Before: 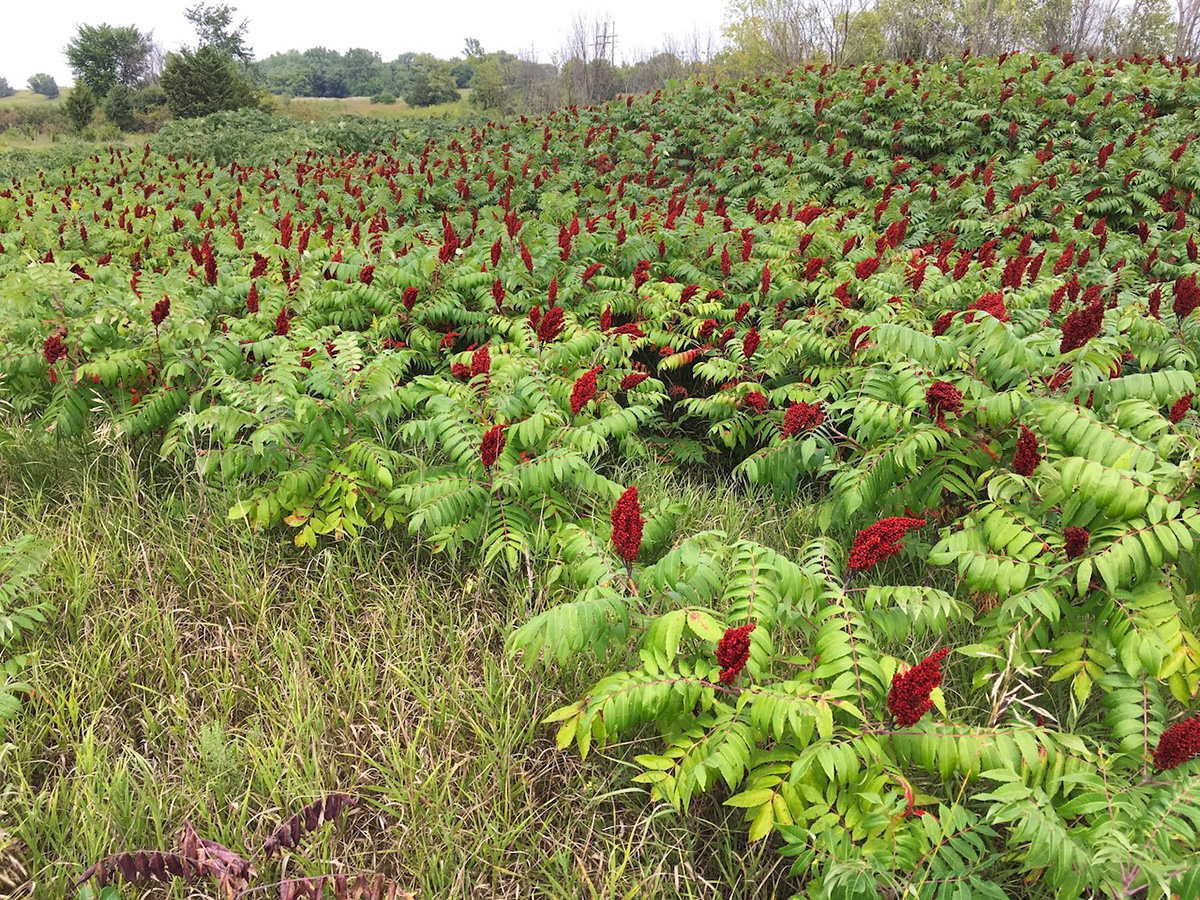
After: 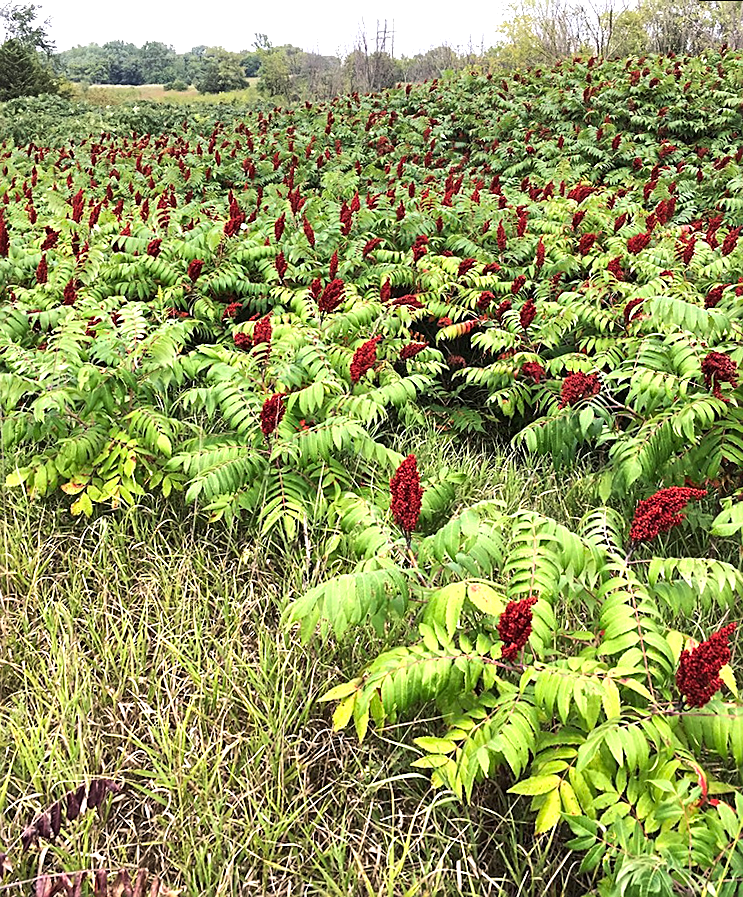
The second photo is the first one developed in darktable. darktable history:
sharpen: on, module defaults
rotate and perspective: rotation 0.215°, lens shift (vertical) -0.139, crop left 0.069, crop right 0.939, crop top 0.002, crop bottom 0.996
crop and rotate: left 15.754%, right 17.579%
tone equalizer: -8 EV -0.75 EV, -7 EV -0.7 EV, -6 EV -0.6 EV, -5 EV -0.4 EV, -3 EV 0.4 EV, -2 EV 0.6 EV, -1 EV 0.7 EV, +0 EV 0.75 EV, edges refinement/feathering 500, mask exposure compensation -1.57 EV, preserve details no
